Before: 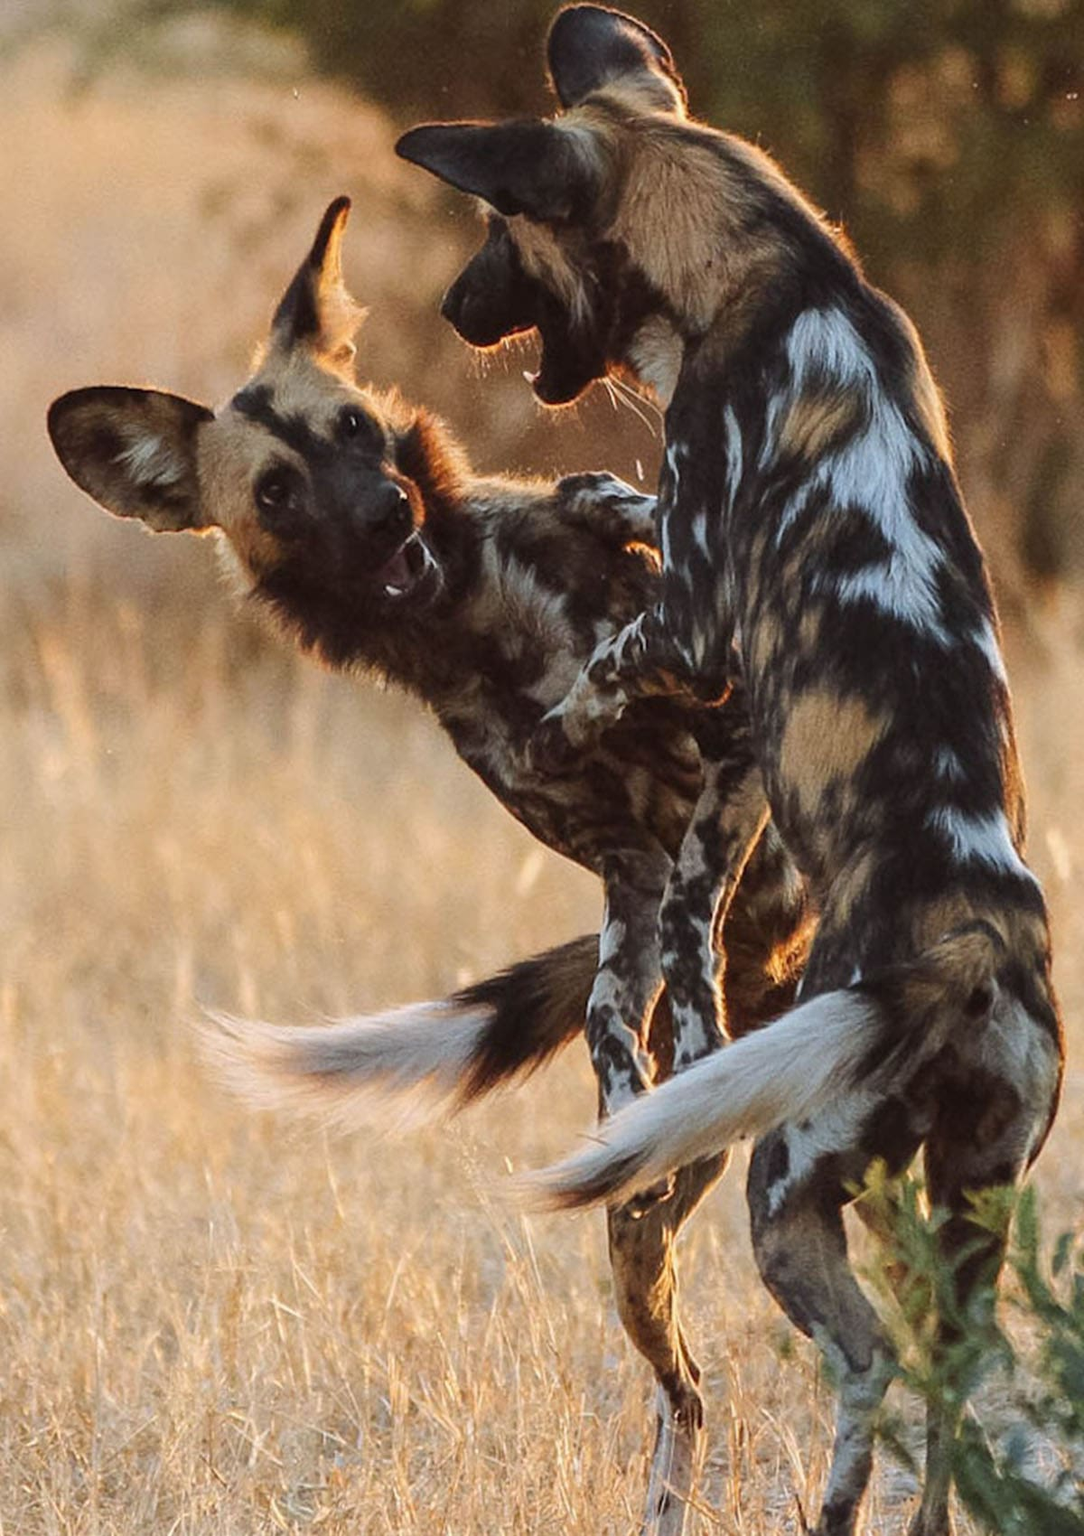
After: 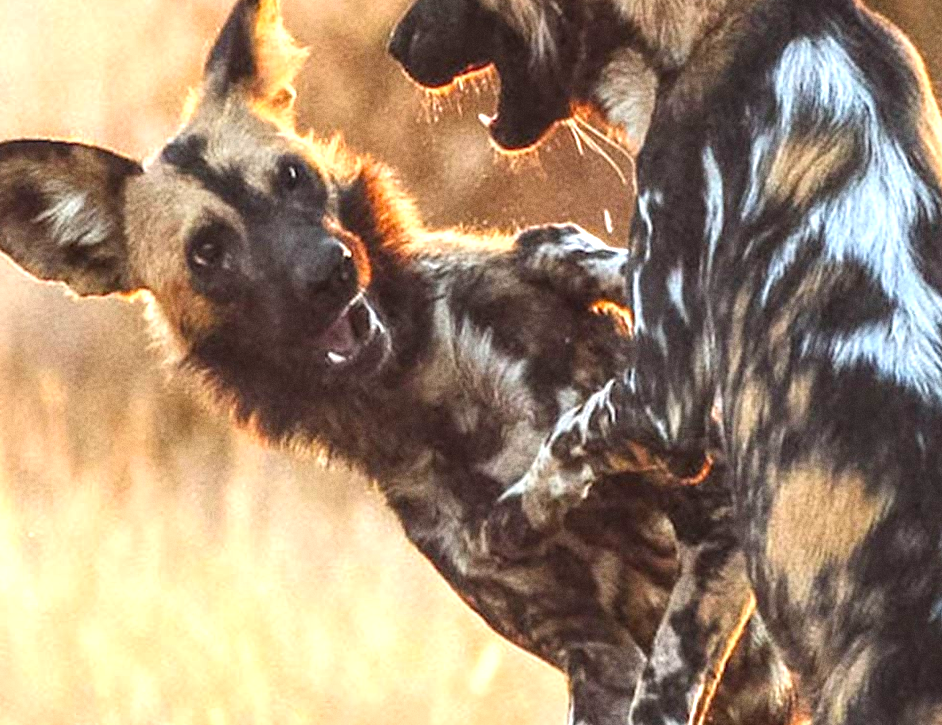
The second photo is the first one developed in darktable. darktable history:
grain: coarseness 0.09 ISO
local contrast: on, module defaults
exposure: black level correction 0, exposure 1.4 EV, compensate highlight preservation false
rotate and perspective: lens shift (horizontal) -0.055, automatic cropping off
crop: left 7.036%, top 18.398%, right 14.379%, bottom 40.043%
color zones: curves: ch0 [(0, 0.444) (0.143, 0.442) (0.286, 0.441) (0.429, 0.441) (0.571, 0.441) (0.714, 0.441) (0.857, 0.442) (1, 0.444)]
